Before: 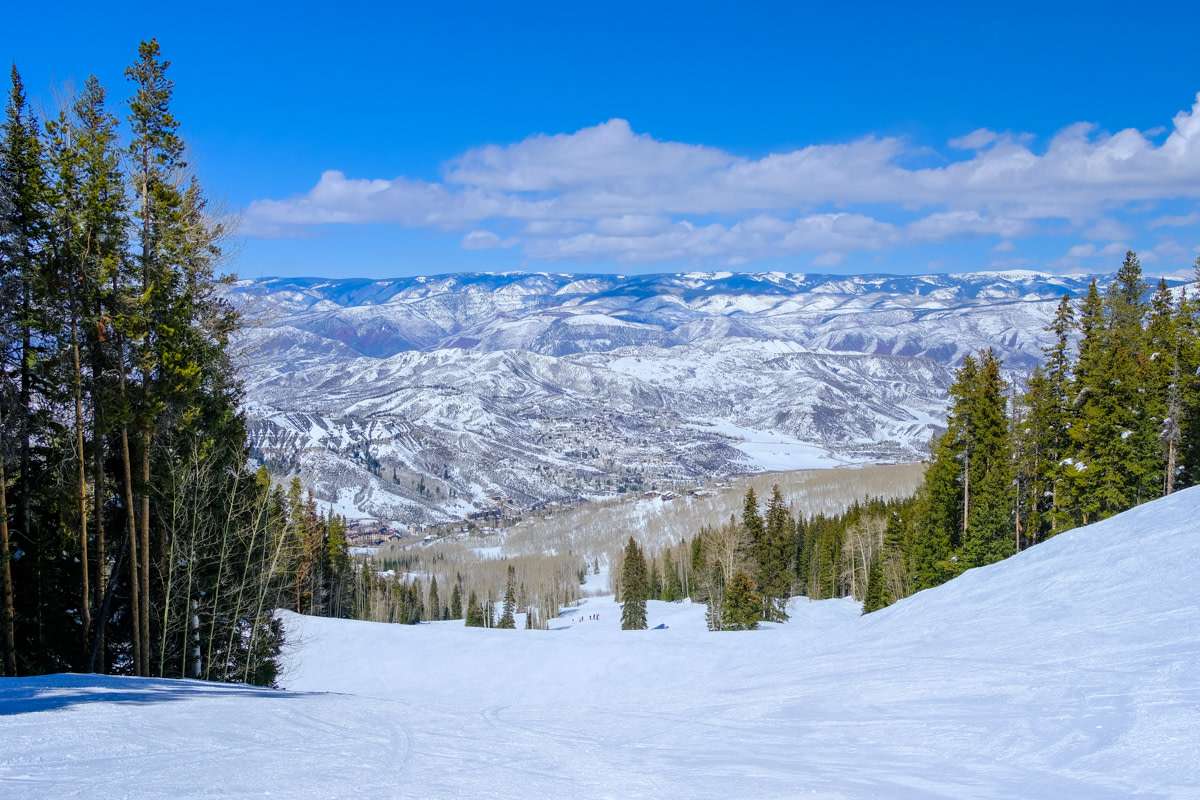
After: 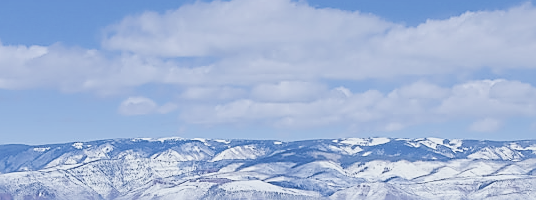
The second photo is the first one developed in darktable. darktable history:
sharpen: radius 1.4, amount 1.25, threshold 0.7
tone equalizer: -7 EV 0.15 EV, -6 EV 0.6 EV, -5 EV 1.15 EV, -4 EV 1.33 EV, -3 EV 1.15 EV, -2 EV 0.6 EV, -1 EV 0.15 EV, mask exposure compensation -0.5 EV
filmic rgb: black relative exposure -7.65 EV, white relative exposure 4.56 EV, hardness 3.61, contrast 1.25
crop: left 28.64%, top 16.832%, right 26.637%, bottom 58.055%
contrast brightness saturation: contrast 0.1, saturation -0.3
exposure: exposure 0.375 EV, compensate highlight preservation false
